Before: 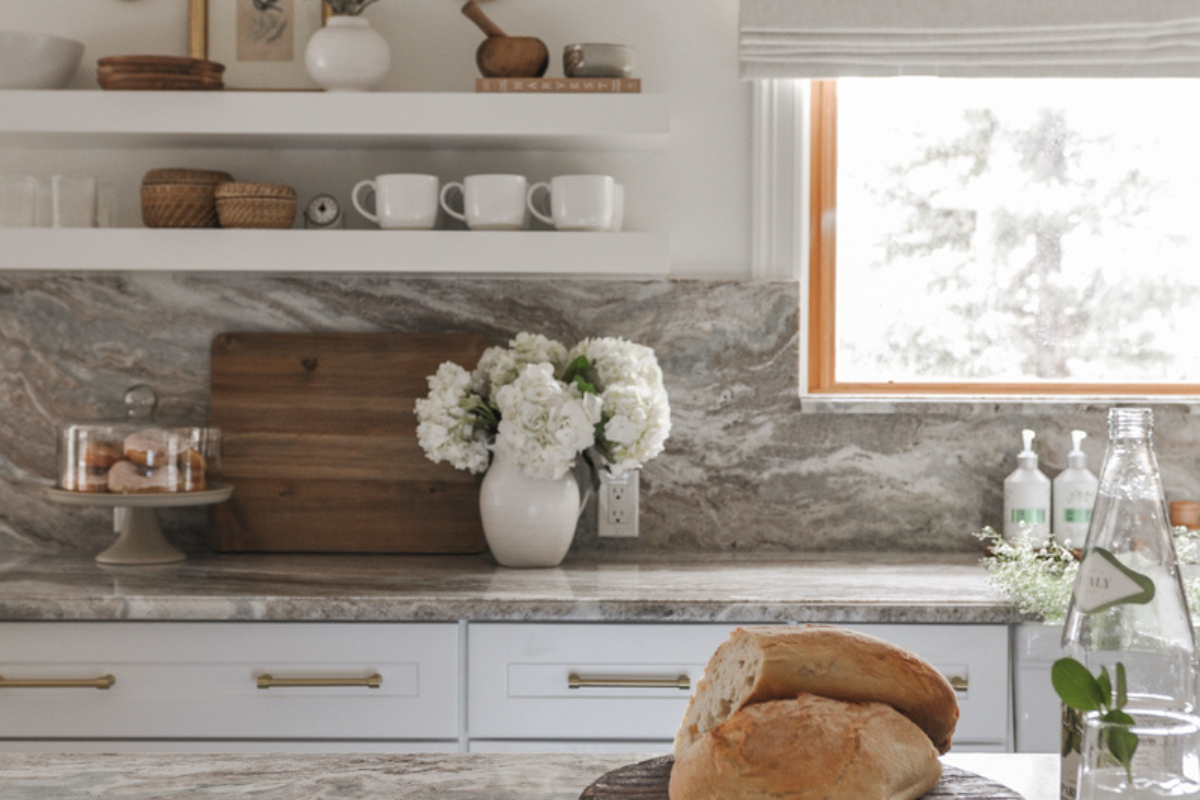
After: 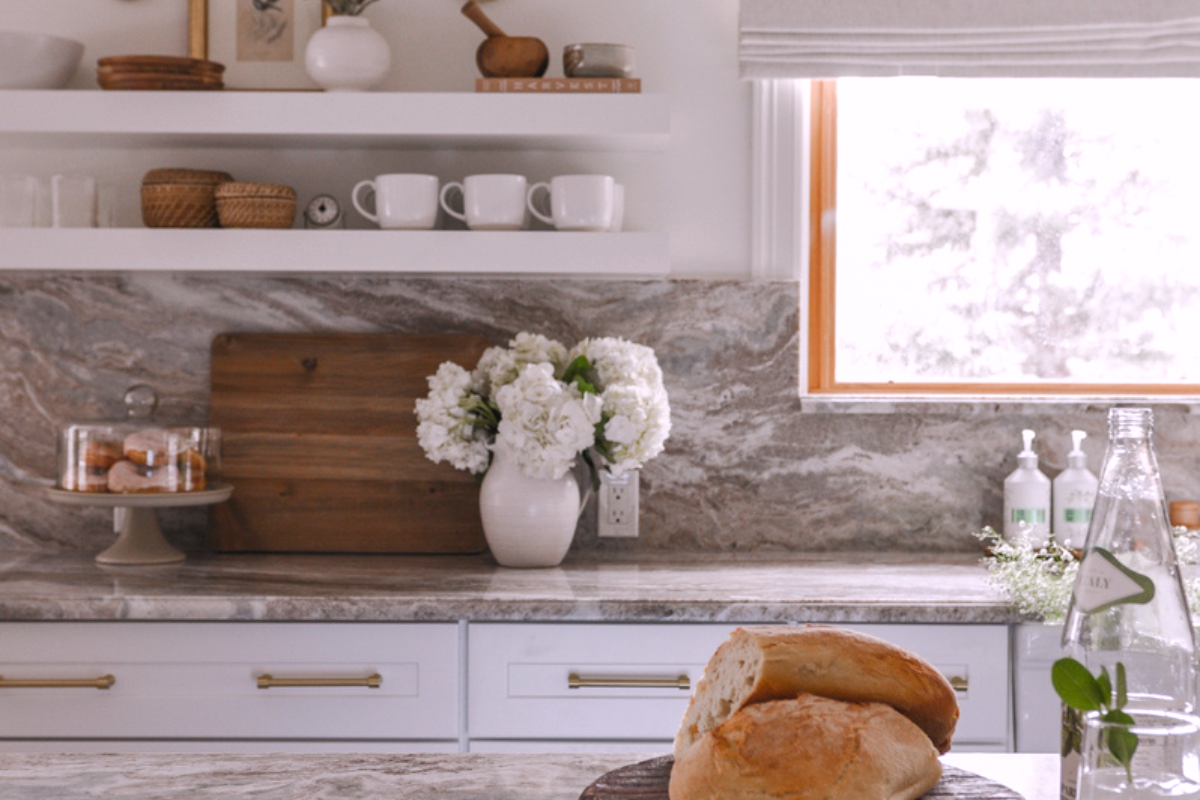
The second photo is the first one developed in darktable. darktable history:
white balance: red 1.05, blue 1.072
color balance rgb: perceptual saturation grading › global saturation 20%, perceptual saturation grading › highlights -25%, perceptual saturation grading › shadows 25%
